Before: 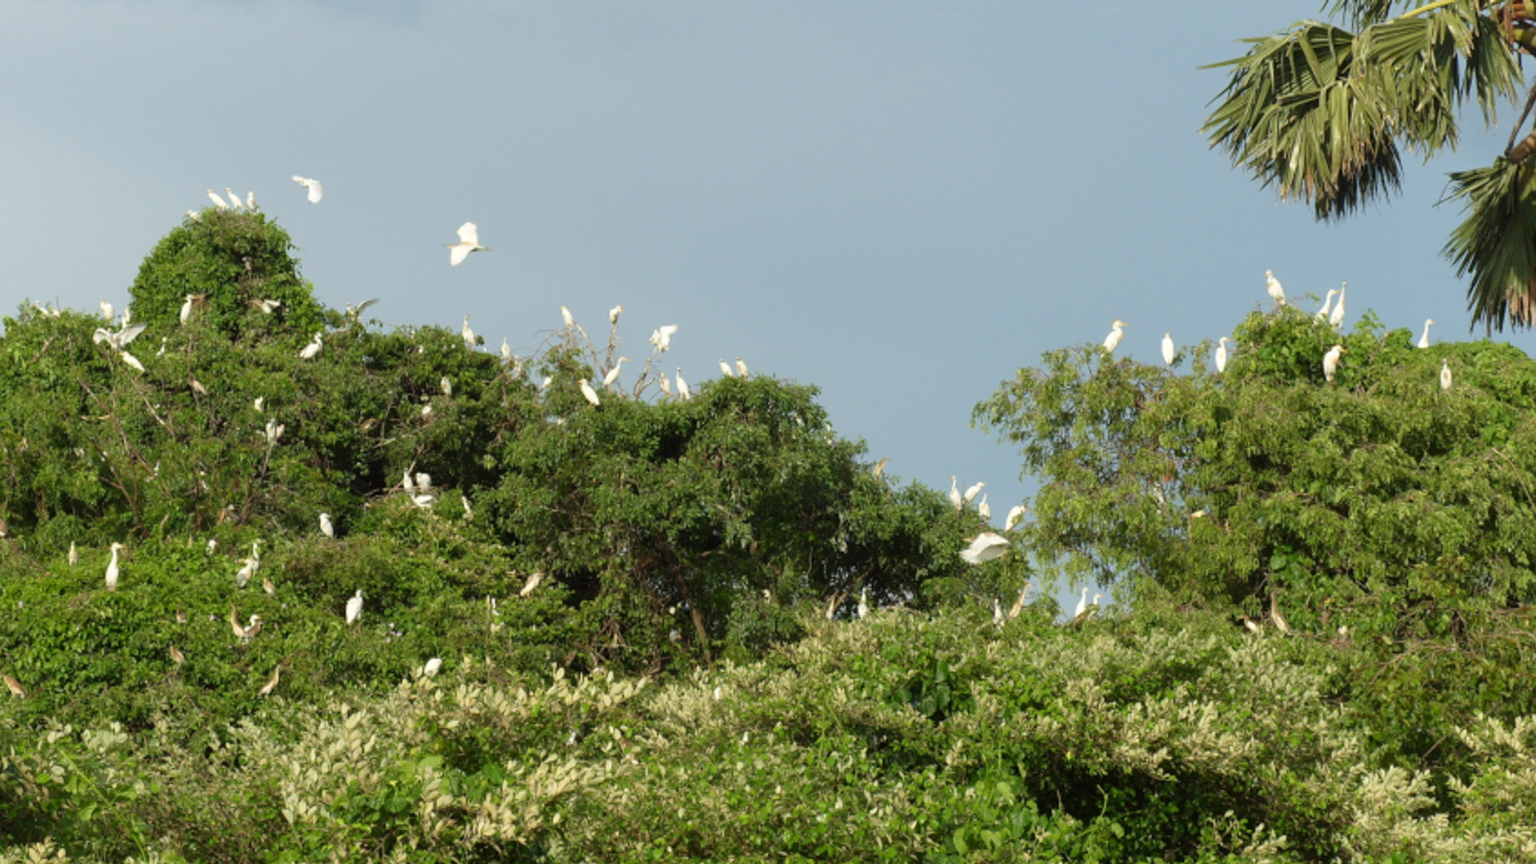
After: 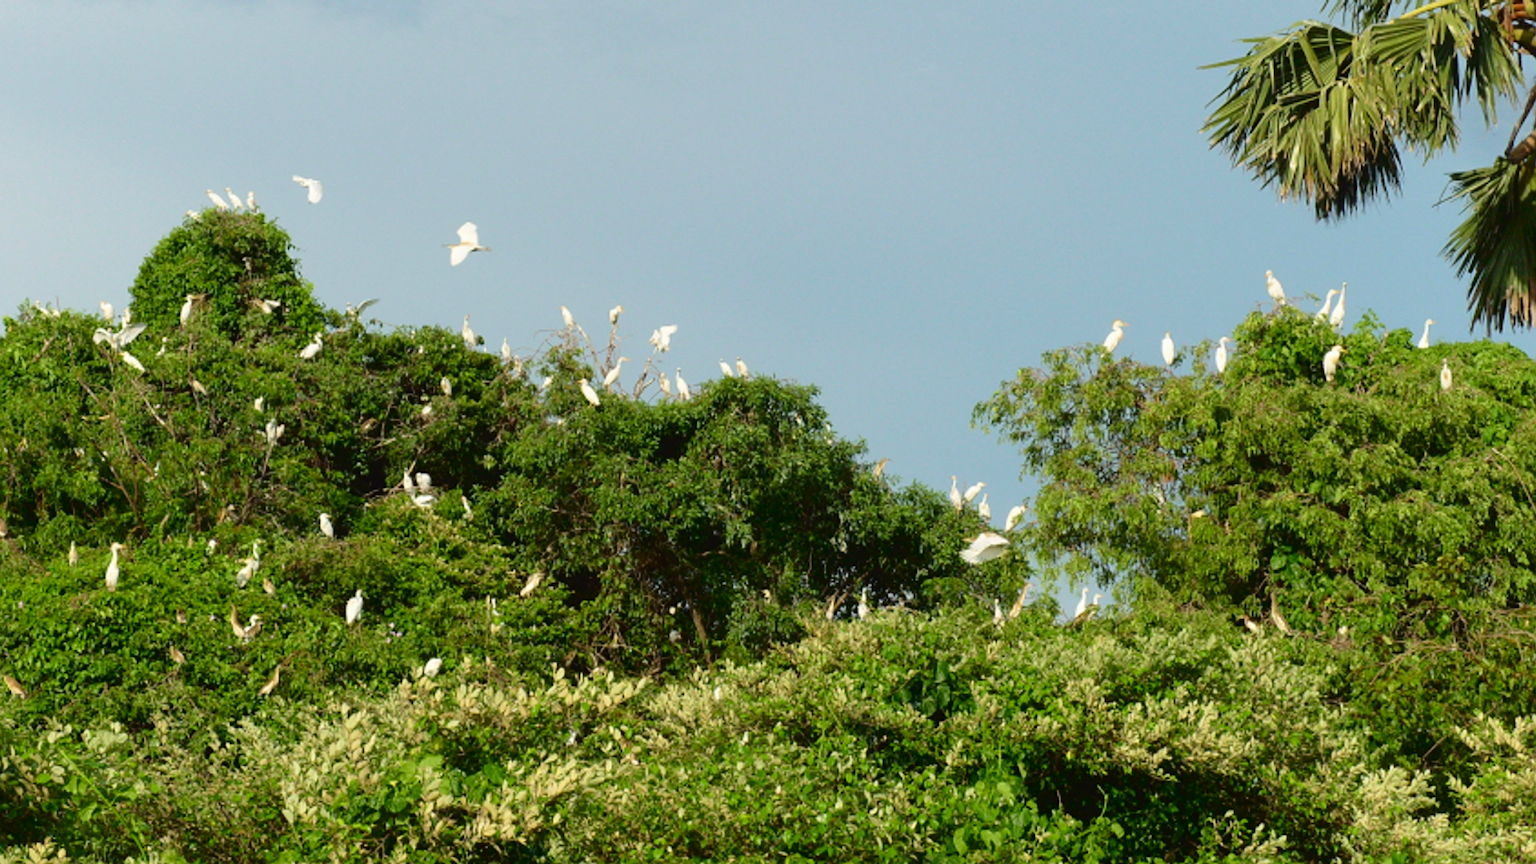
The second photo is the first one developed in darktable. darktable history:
sharpen: amount 0.203
tone curve: curves: ch0 [(0, 0.023) (0.132, 0.075) (0.241, 0.178) (0.487, 0.491) (0.782, 0.8) (1, 0.989)]; ch1 [(0, 0) (0.396, 0.369) (0.467, 0.454) (0.498, 0.5) (0.518, 0.517) (0.57, 0.586) (0.619, 0.663) (0.692, 0.744) (1, 1)]; ch2 [(0, 0) (0.427, 0.416) (0.483, 0.481) (0.503, 0.503) (0.526, 0.527) (0.563, 0.573) (0.632, 0.667) (0.705, 0.737) (0.985, 0.966)], color space Lab, independent channels, preserve colors none
